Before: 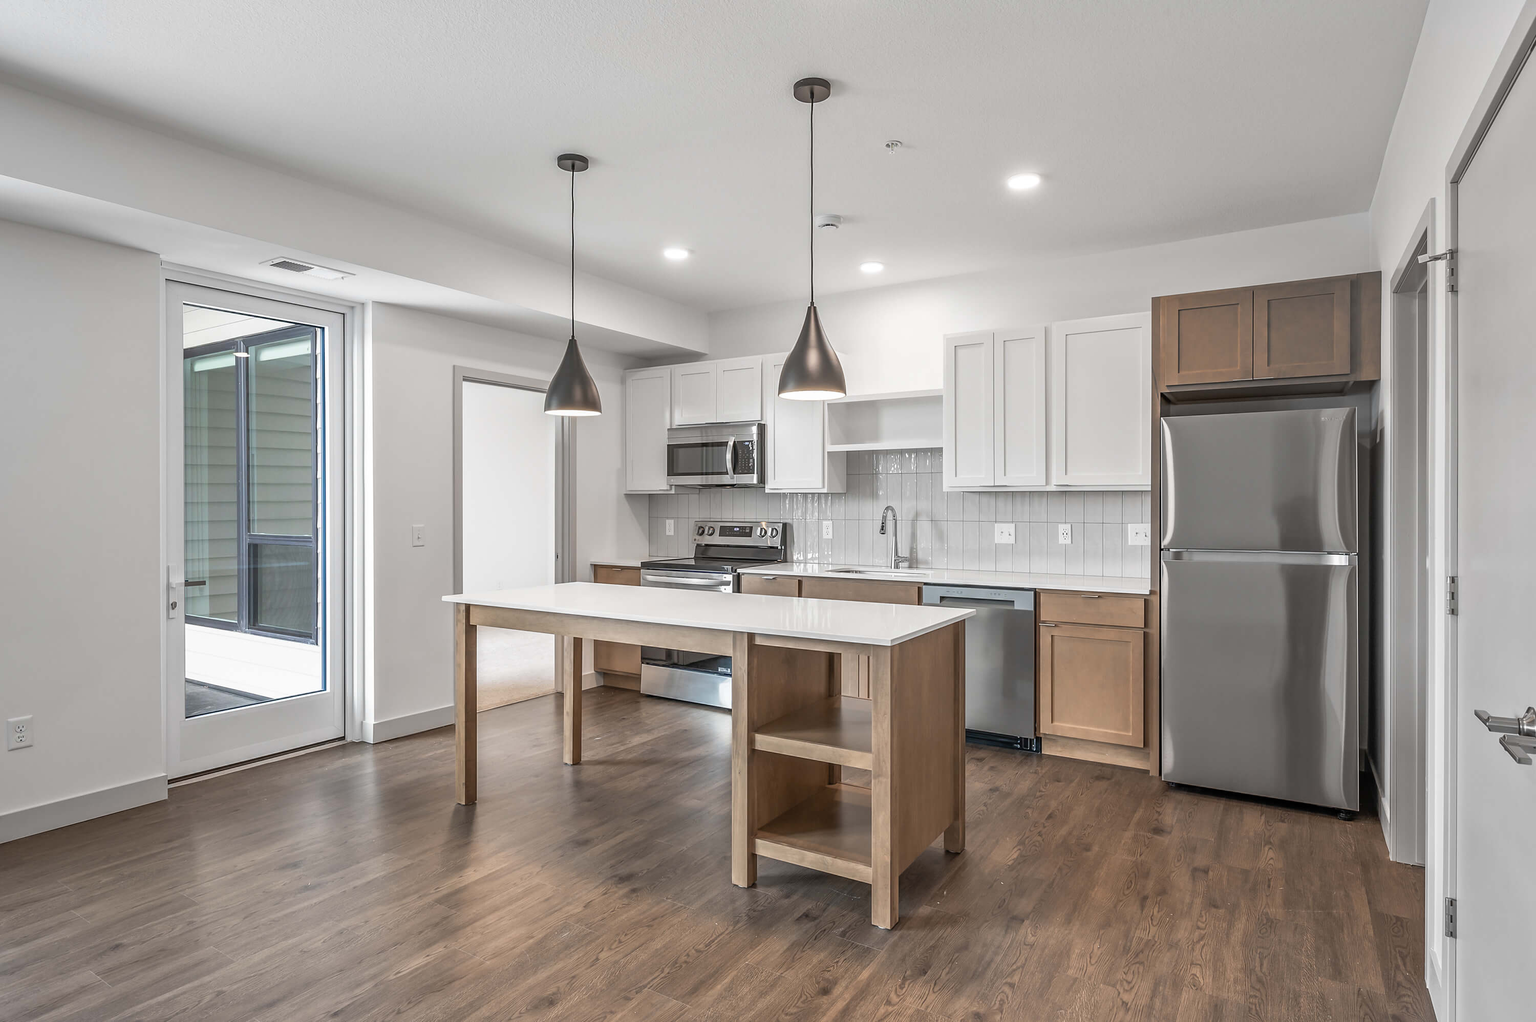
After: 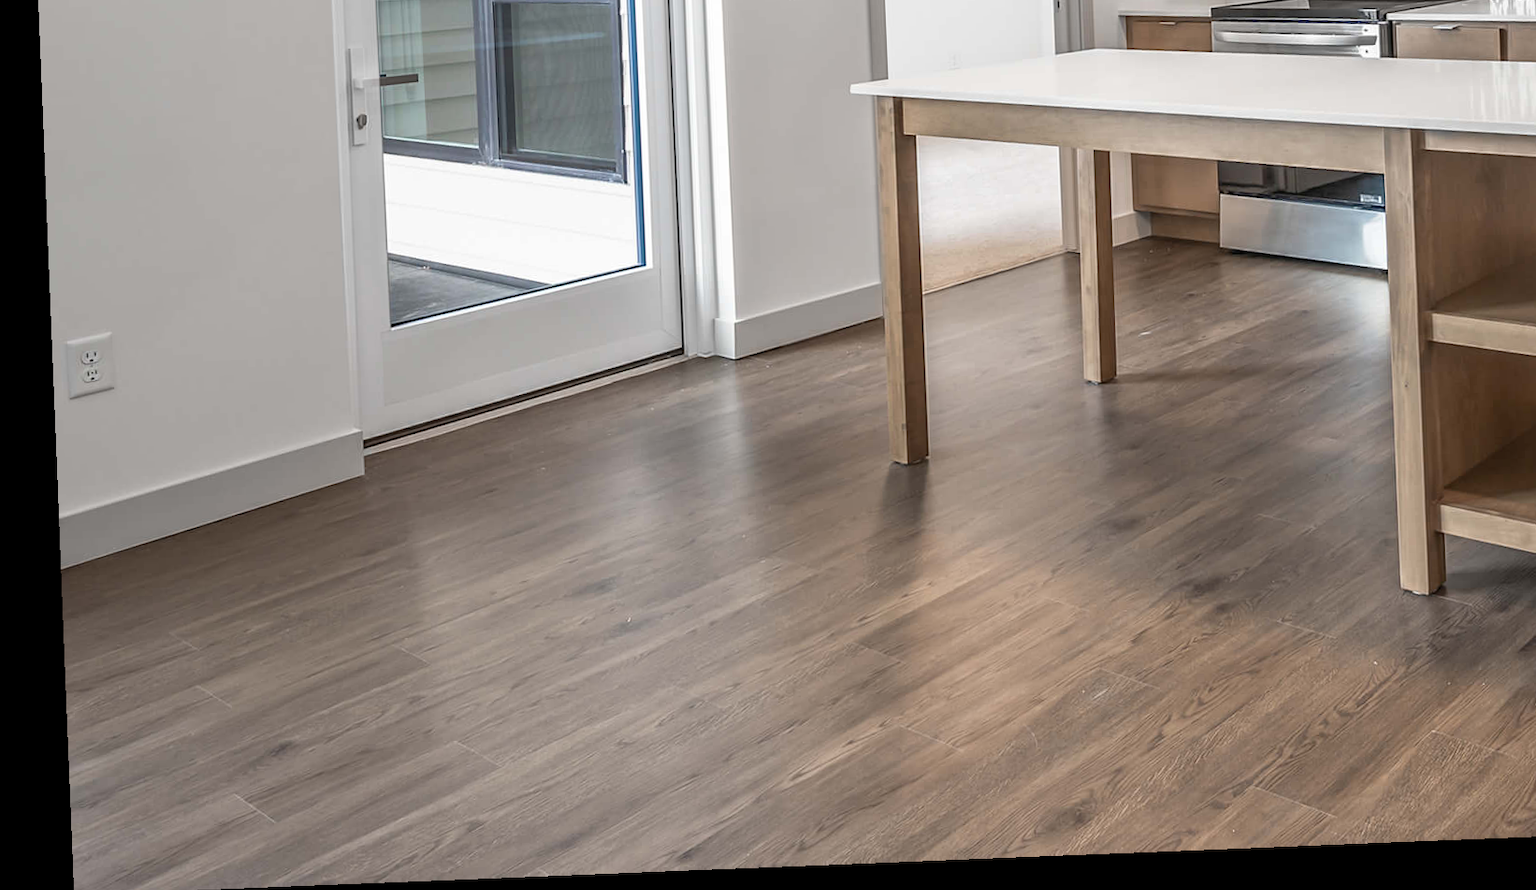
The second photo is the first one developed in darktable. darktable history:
rotate and perspective: rotation -2.29°, automatic cropping off
crop and rotate: top 54.778%, right 46.61%, bottom 0.159%
